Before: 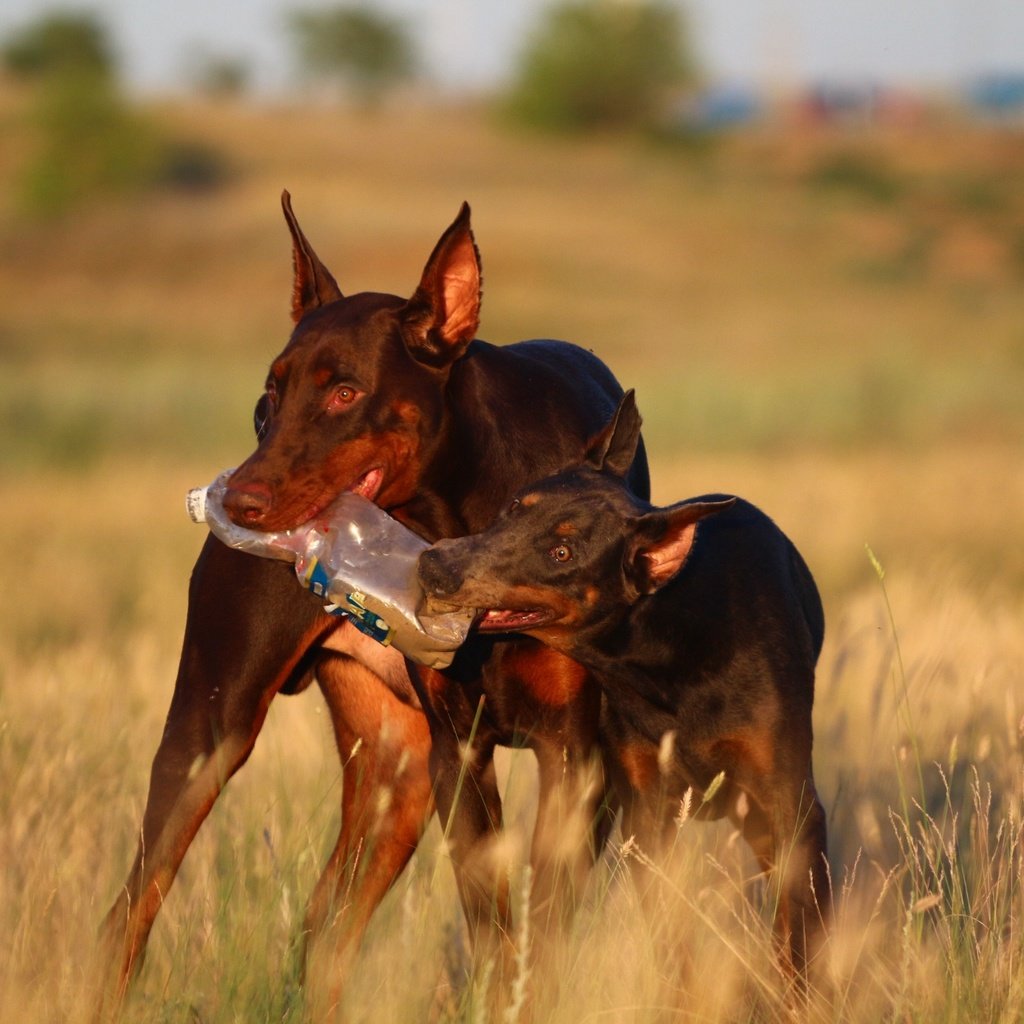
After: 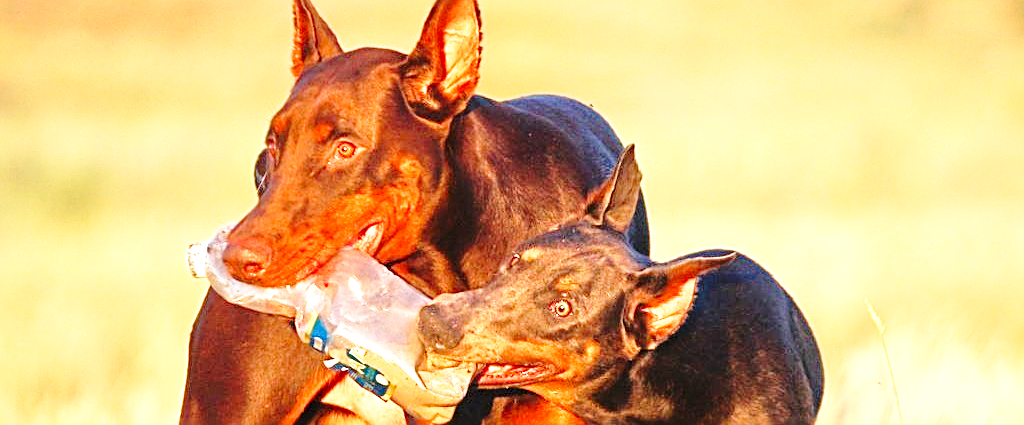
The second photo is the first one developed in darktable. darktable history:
crop and rotate: top 24.005%, bottom 34.491%
exposure: black level correction 0, exposure 1.39 EV, compensate exposure bias true, compensate highlight preservation false
tone equalizer: -7 EV 0.154 EV, -6 EV 0.561 EV, -5 EV 1.13 EV, -4 EV 1.32 EV, -3 EV 1.16 EV, -2 EV 0.6 EV, -1 EV 0.16 EV, mask exposure compensation -0.509 EV
base curve: curves: ch0 [(0, 0) (0.028, 0.03) (0.121, 0.232) (0.46, 0.748) (0.859, 0.968) (1, 1)], preserve colors none
sharpen: radius 2.594, amount 0.701
